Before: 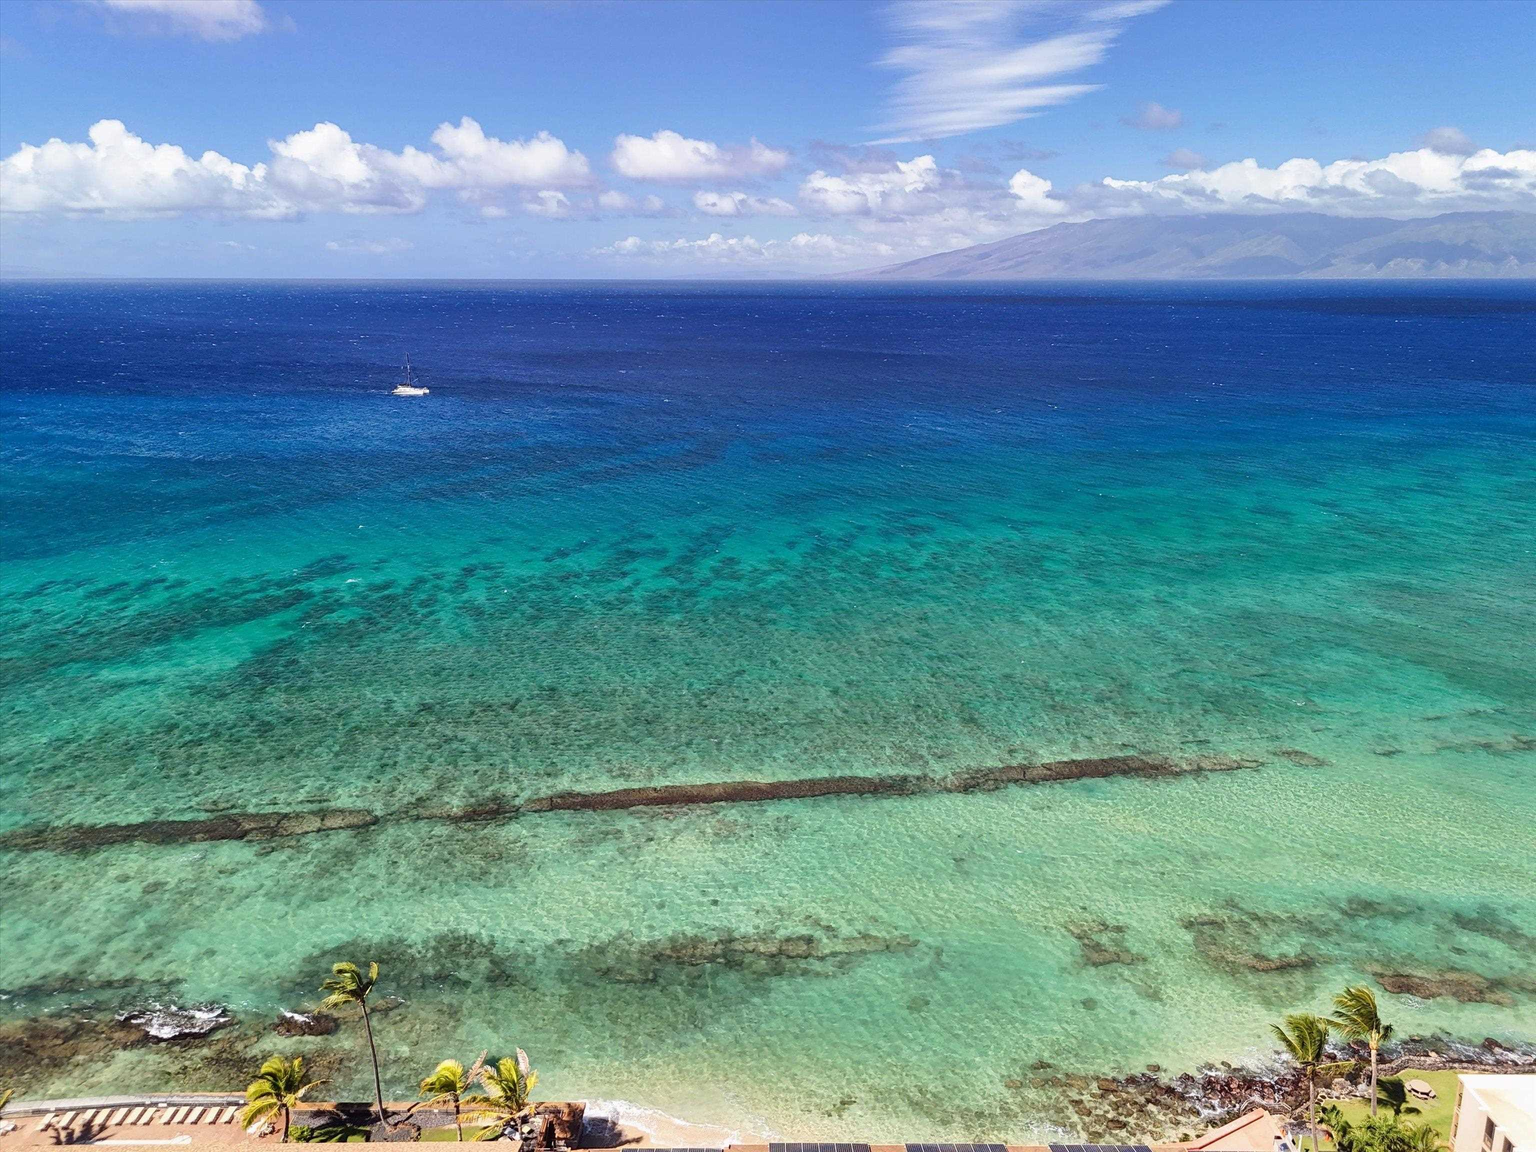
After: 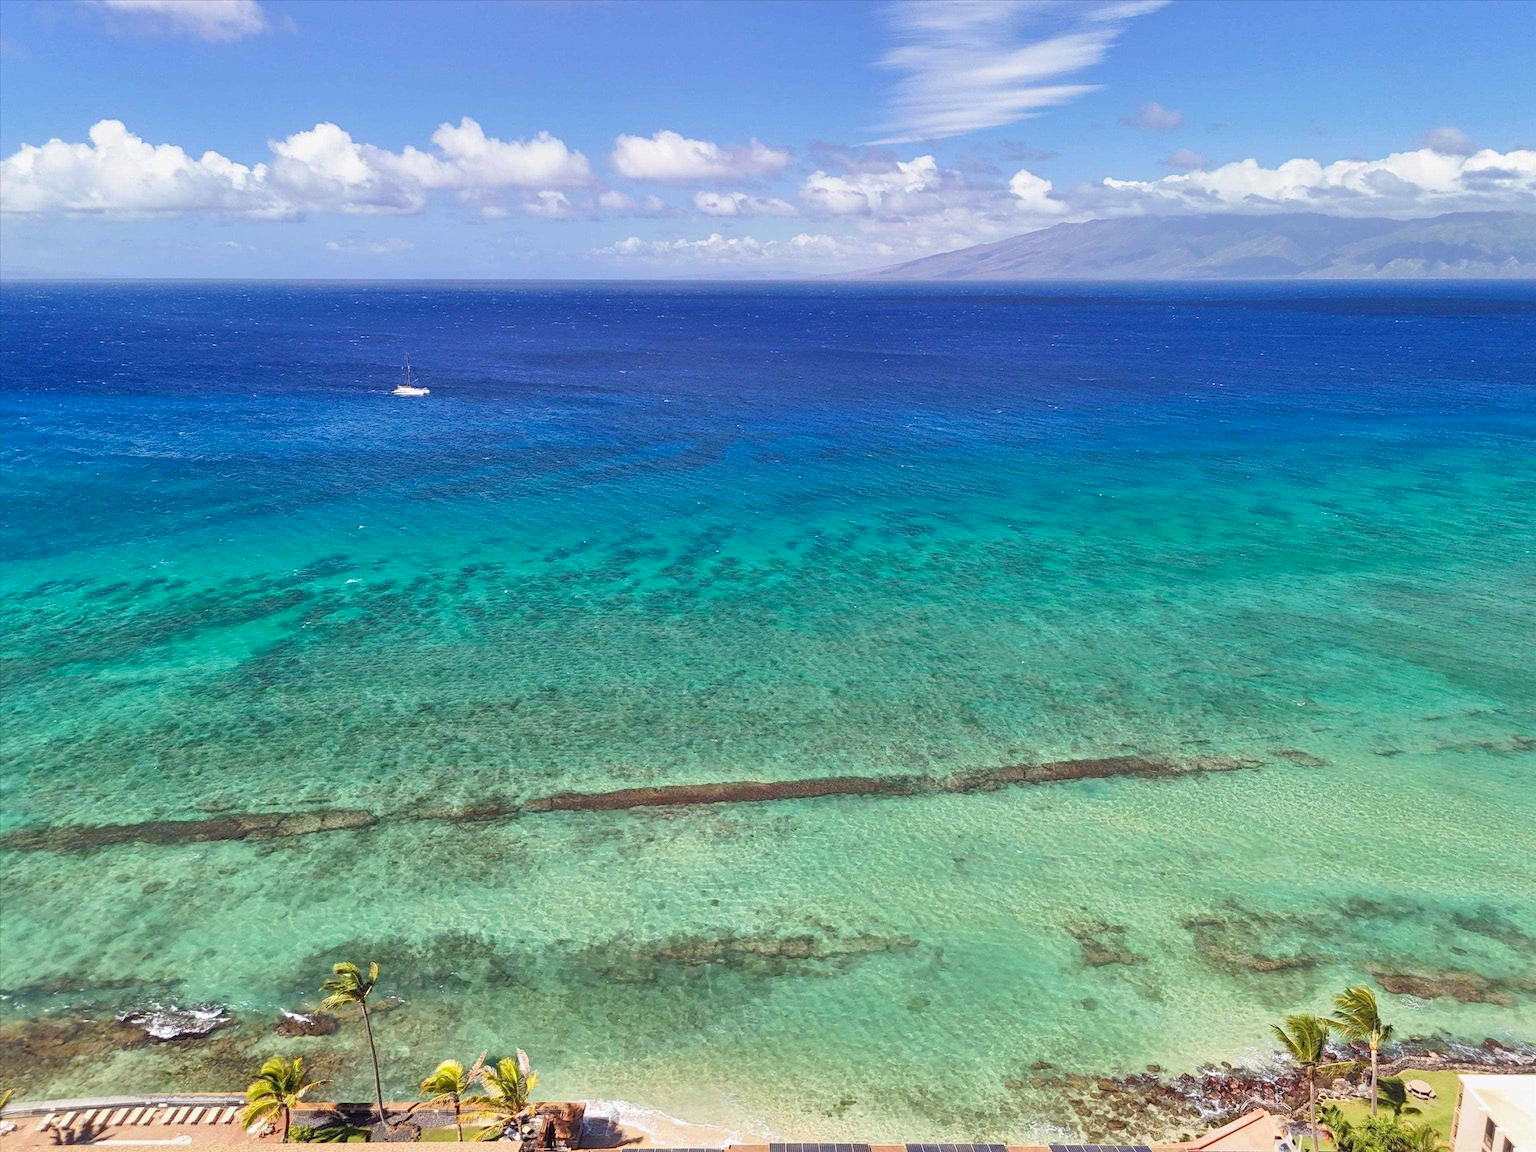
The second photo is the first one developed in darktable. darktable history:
tone equalizer: -7 EV 0.141 EV, -6 EV 0.58 EV, -5 EV 1.13 EV, -4 EV 1.31 EV, -3 EV 1.16 EV, -2 EV 0.6 EV, -1 EV 0.16 EV
contrast brightness saturation: contrast -0.023, brightness -0.008, saturation 0.036
